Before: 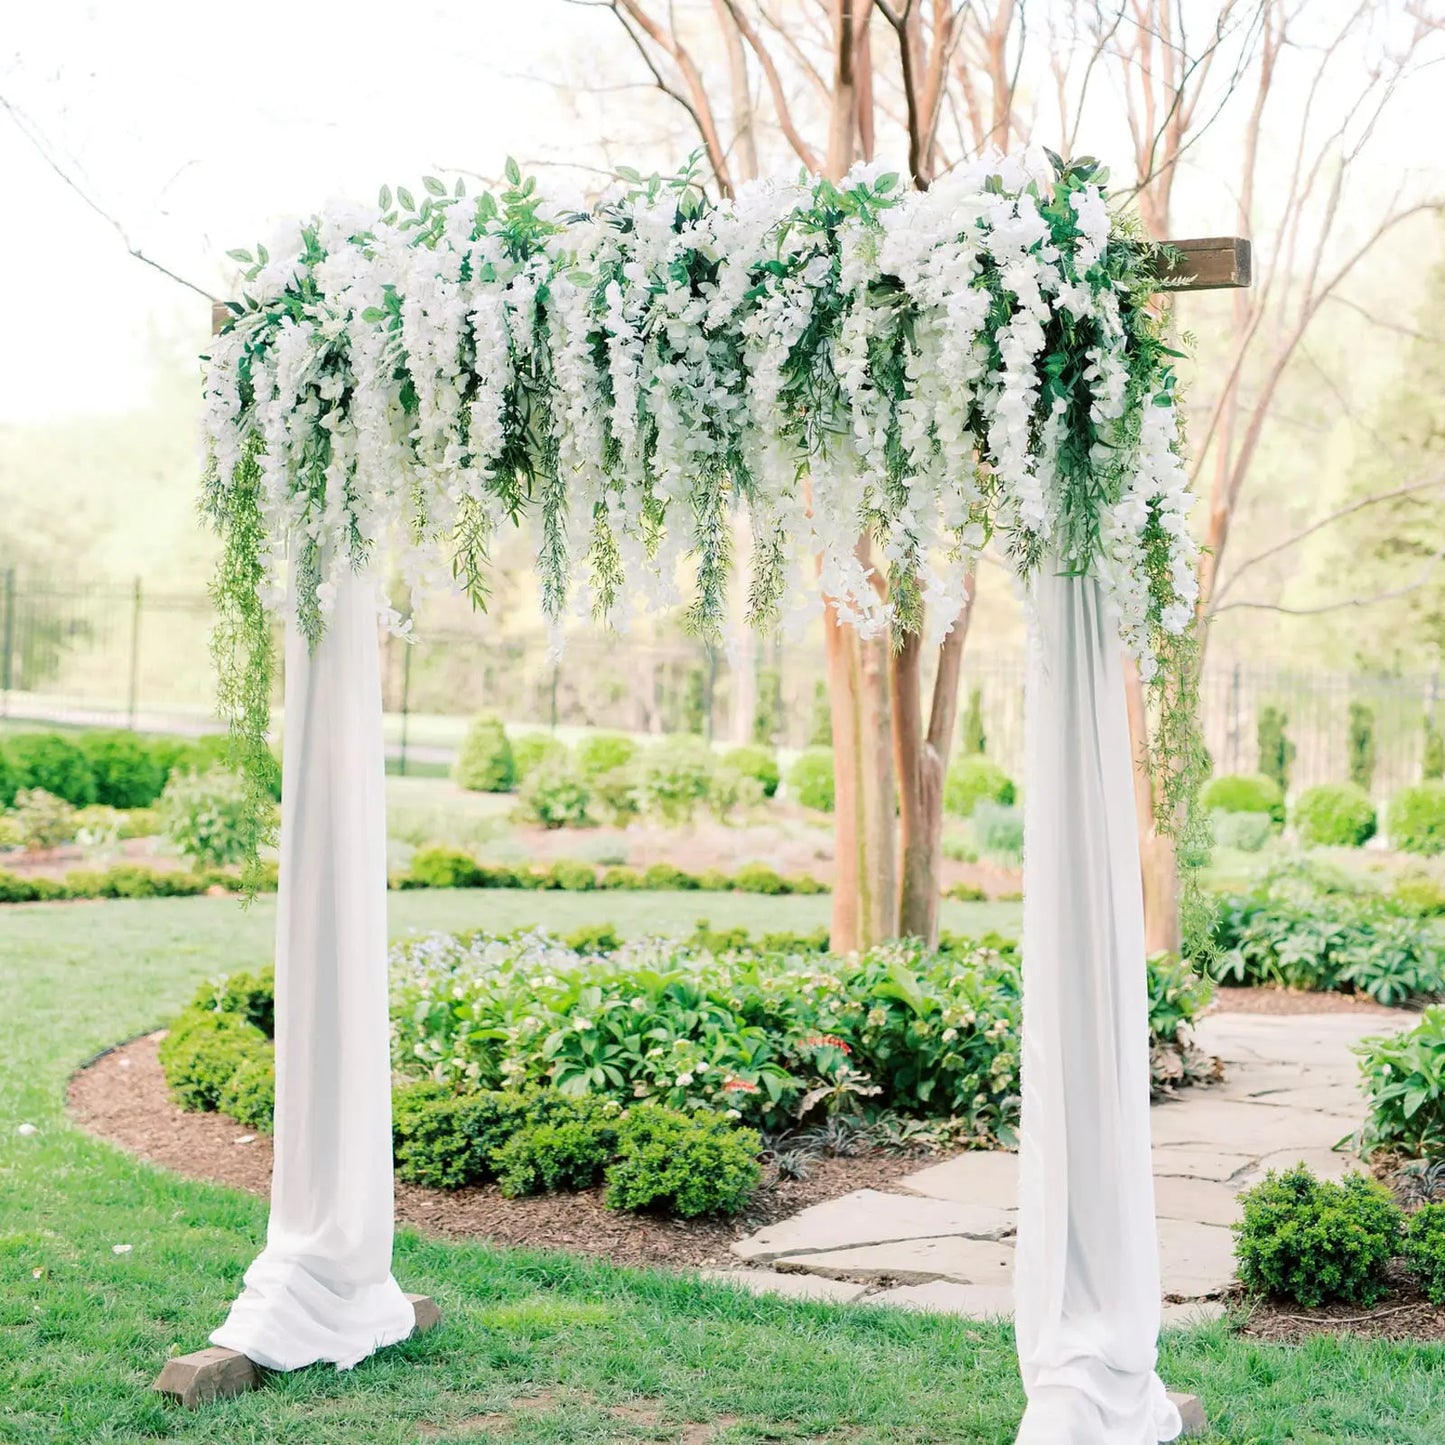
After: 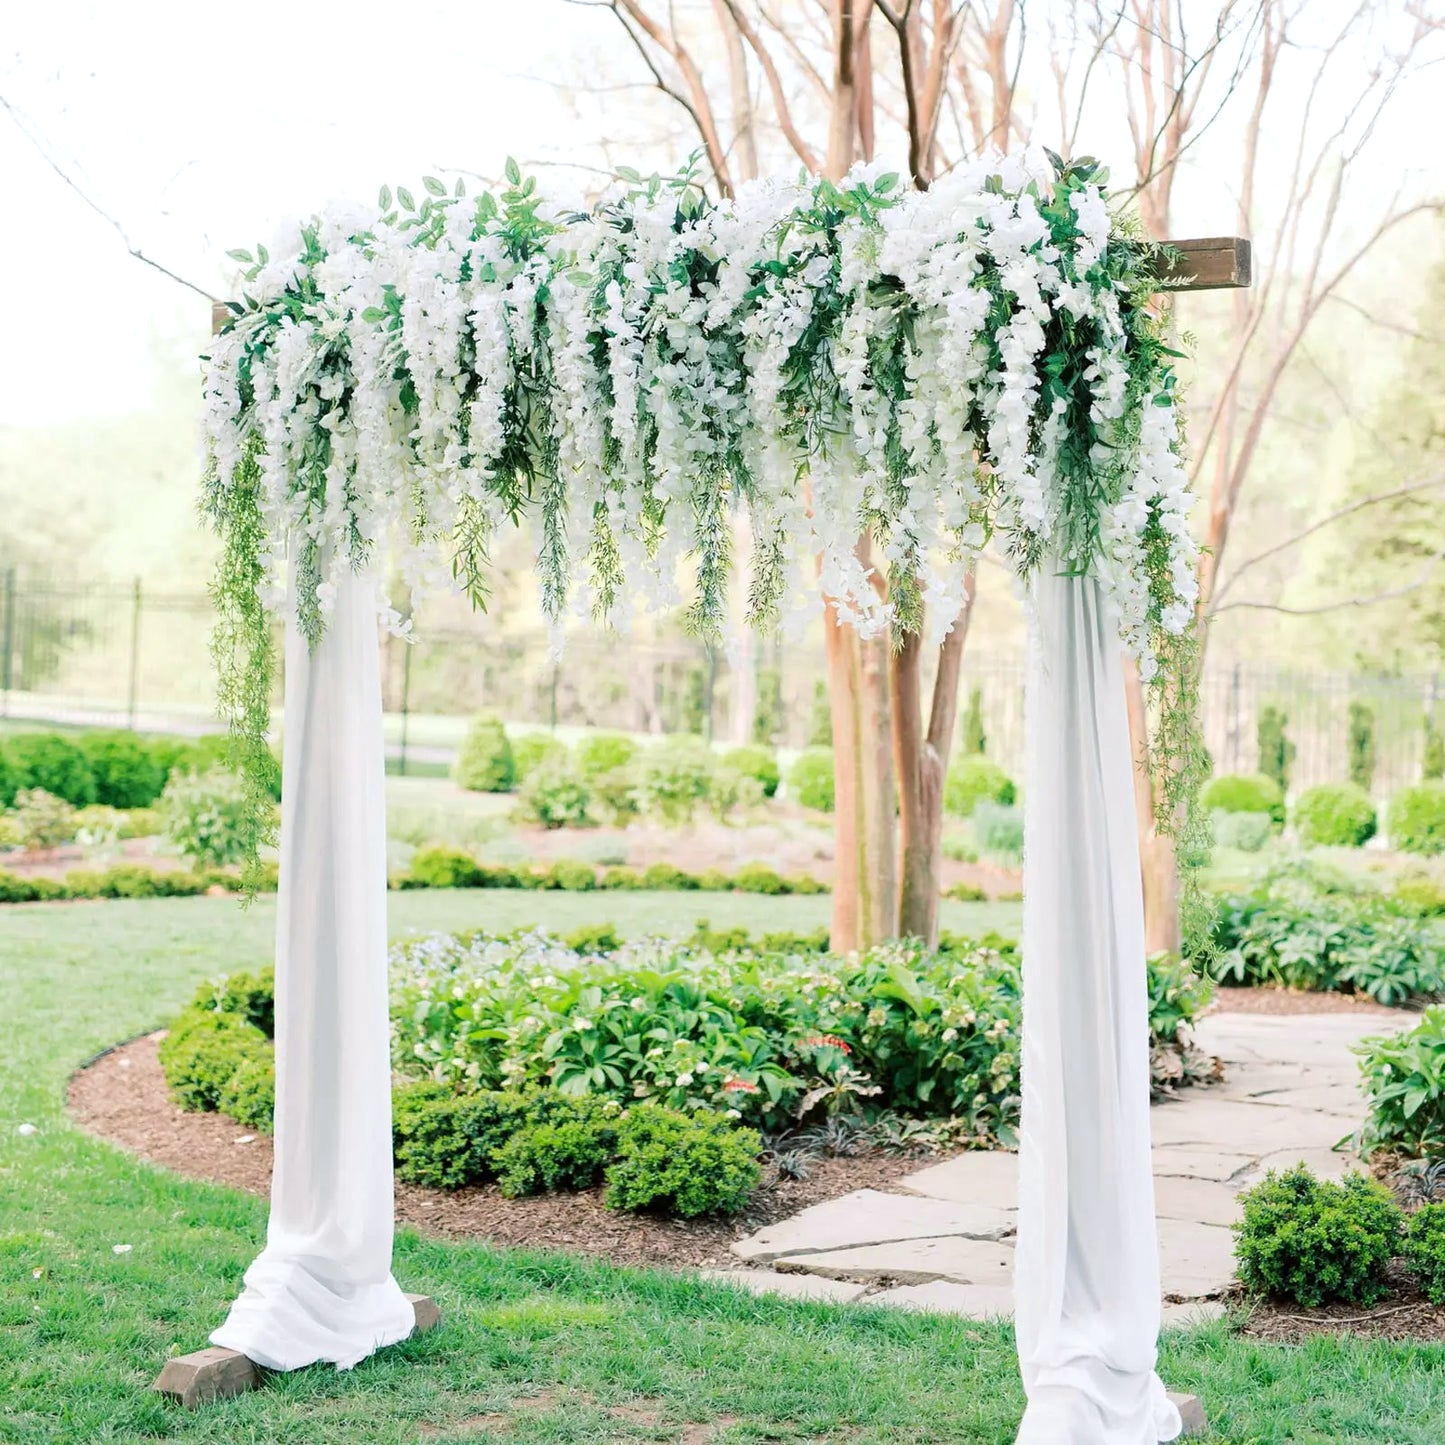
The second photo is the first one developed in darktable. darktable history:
white balance: red 0.988, blue 1.017
levels: levels [0, 0.492, 0.984]
